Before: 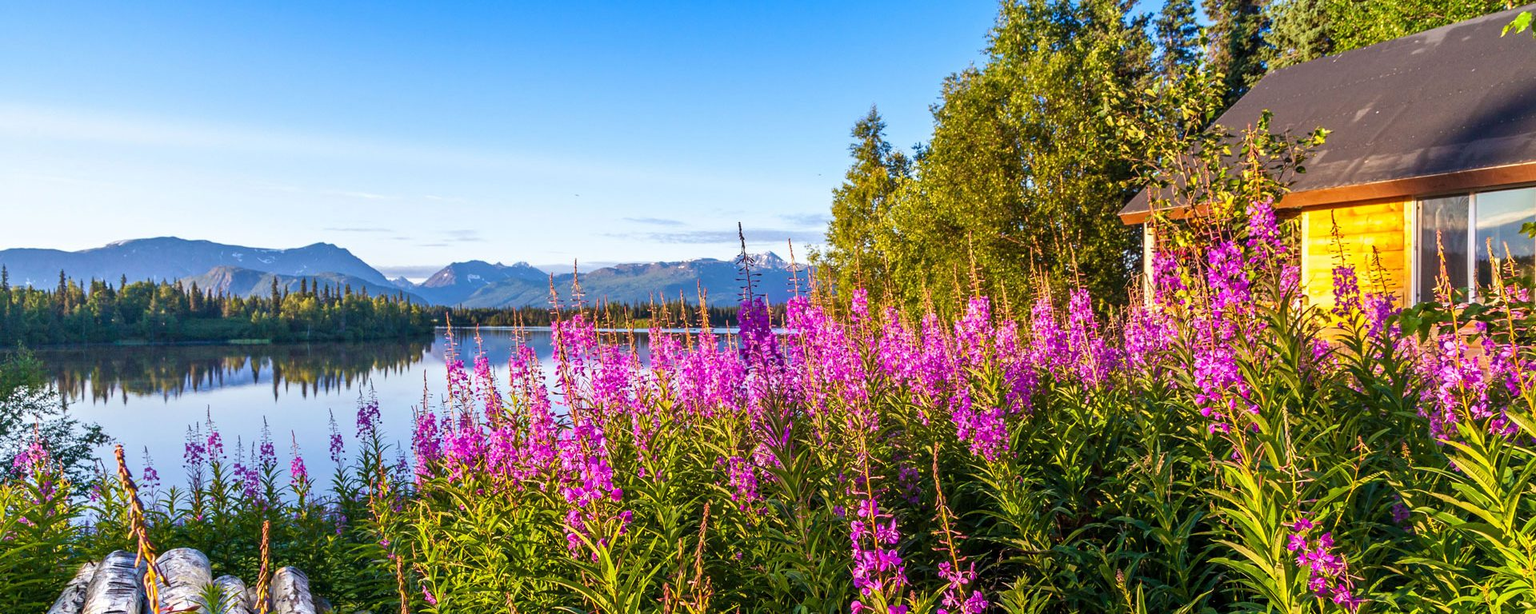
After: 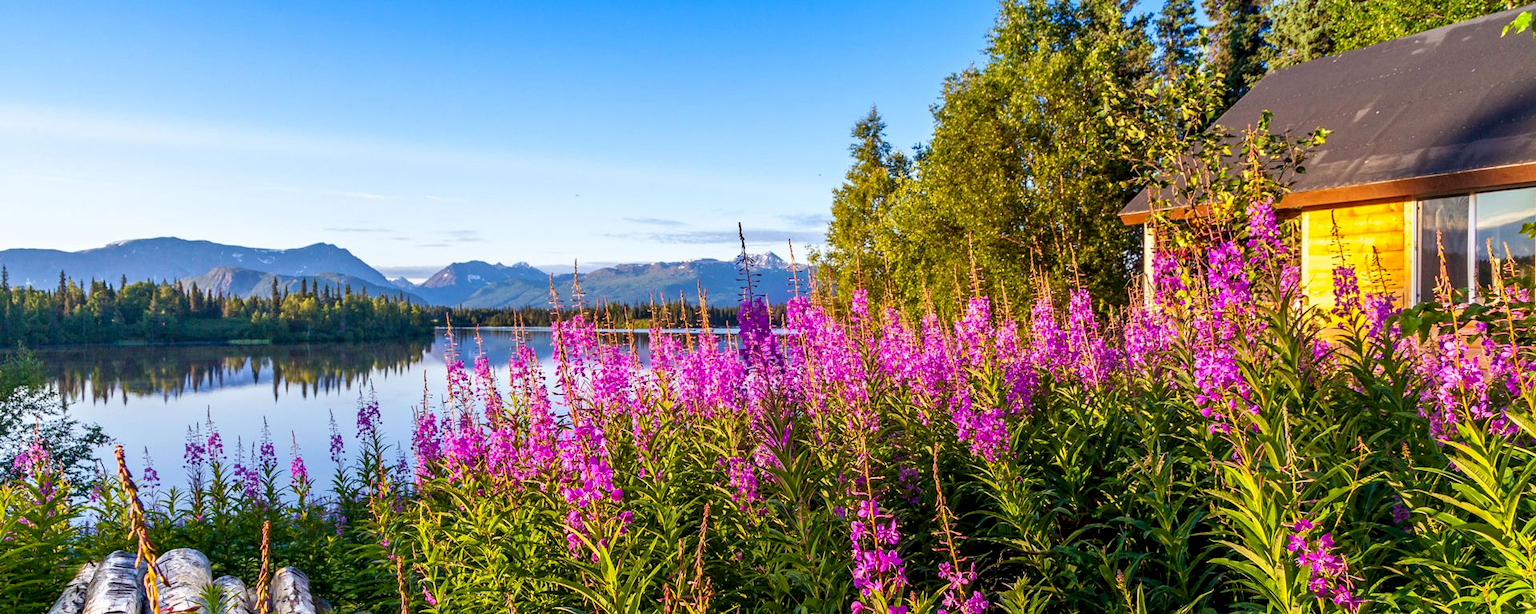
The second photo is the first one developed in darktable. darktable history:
exposure: black level correction 0.005, exposure 0.001 EV, compensate highlight preservation false
white balance: emerald 1
